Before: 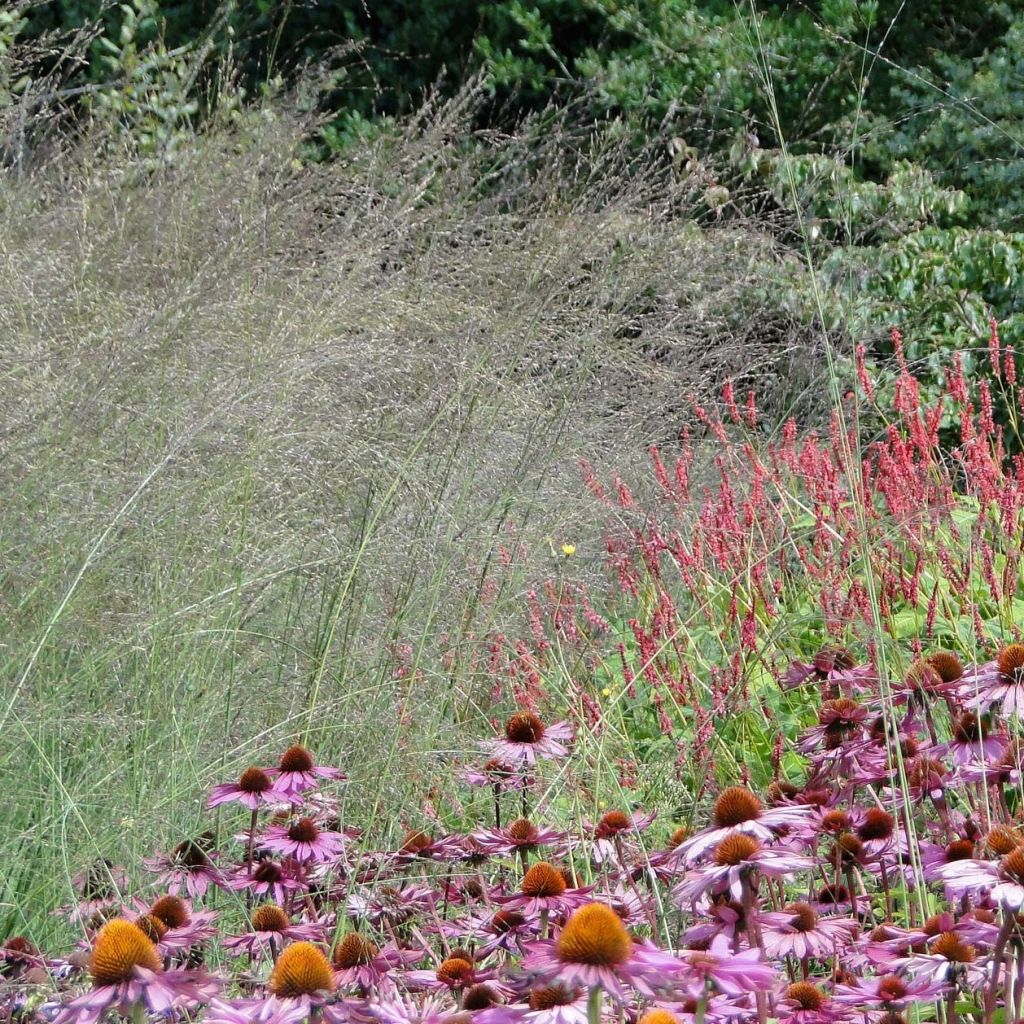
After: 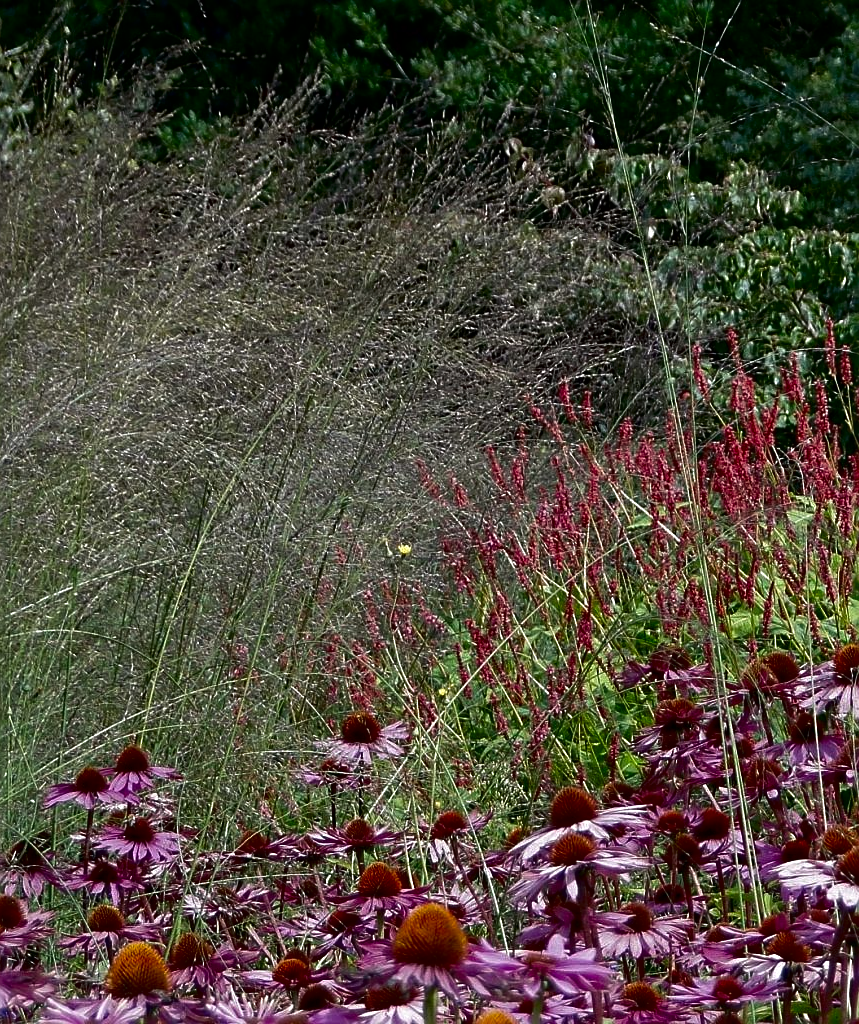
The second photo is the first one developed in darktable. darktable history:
contrast brightness saturation: brightness -0.522
crop: left 16.085%
sharpen: on, module defaults
